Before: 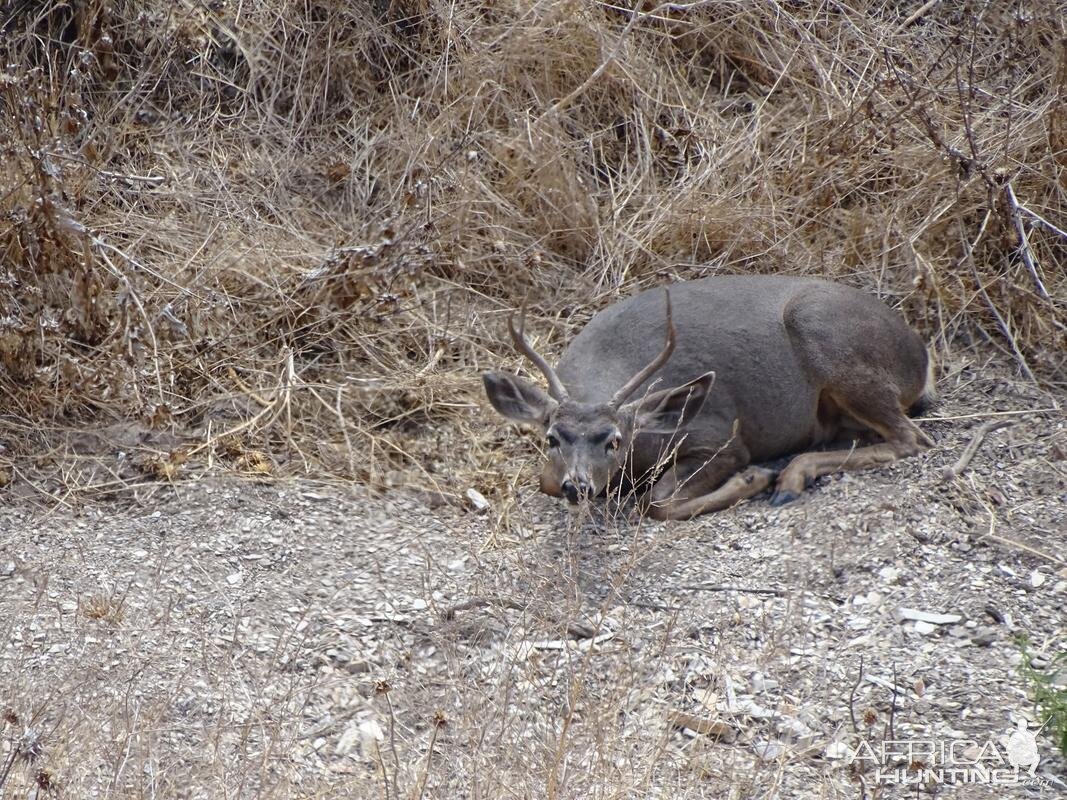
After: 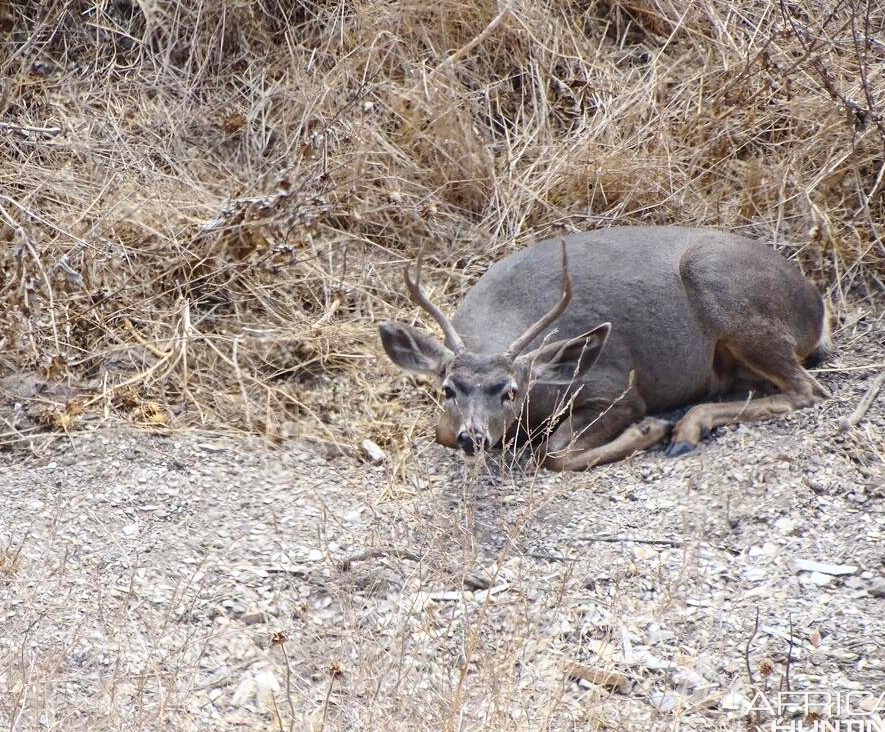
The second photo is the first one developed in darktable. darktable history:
crop: left 9.81%, top 6.229%, right 7.176%, bottom 2.171%
contrast brightness saturation: contrast 0.204, brightness 0.162, saturation 0.216
